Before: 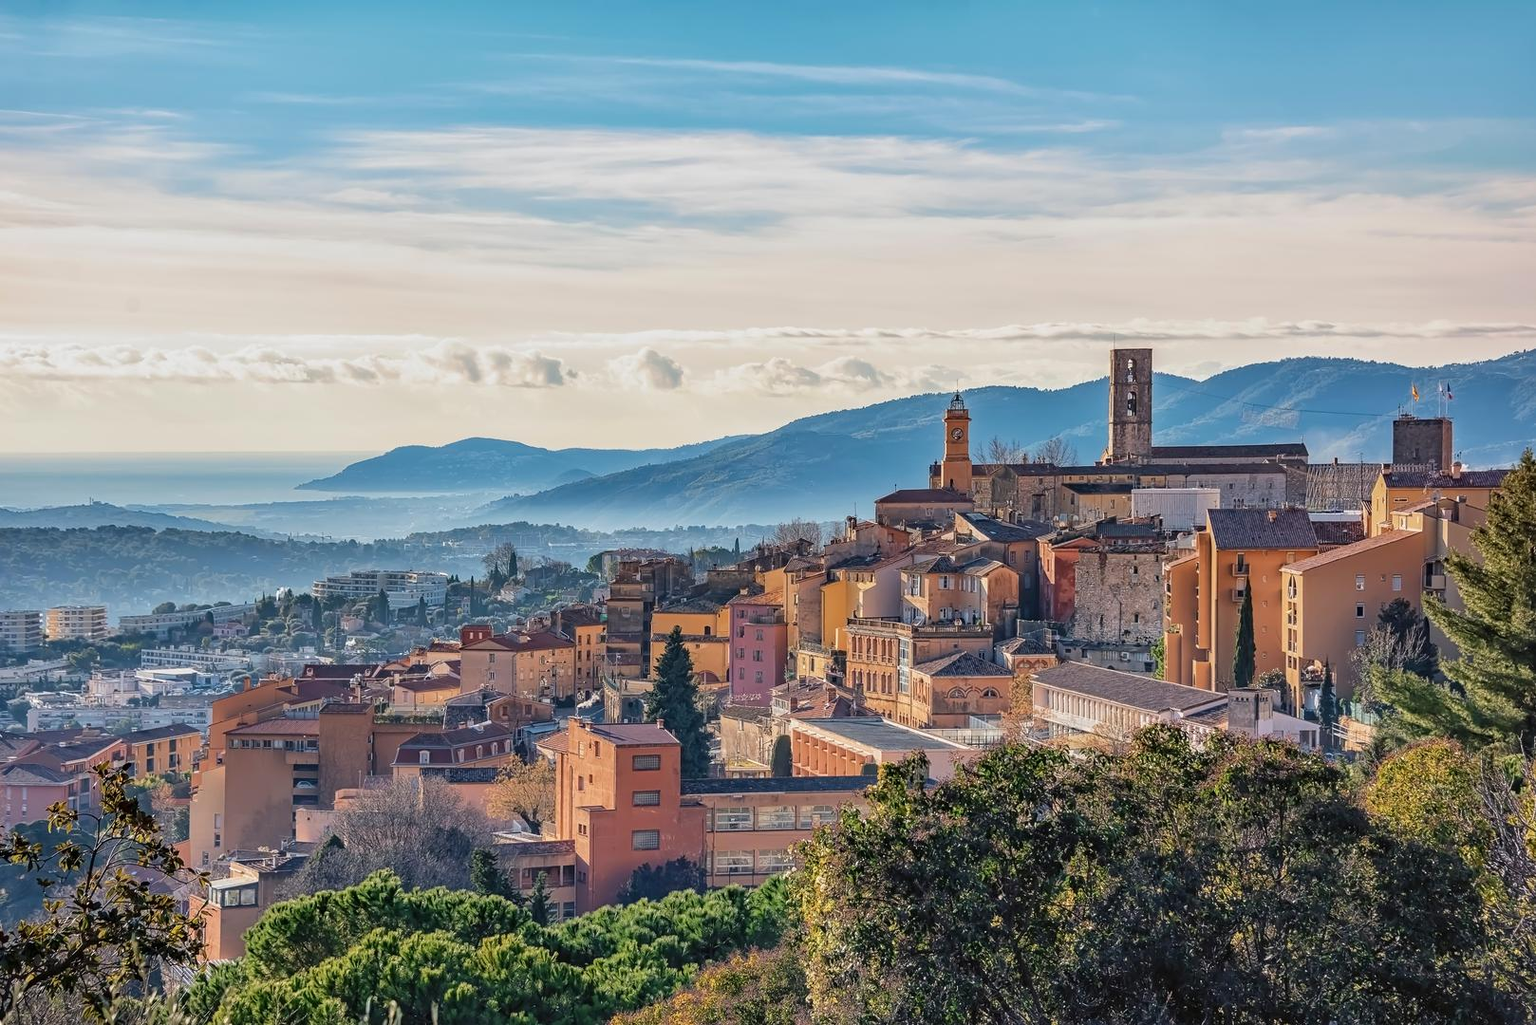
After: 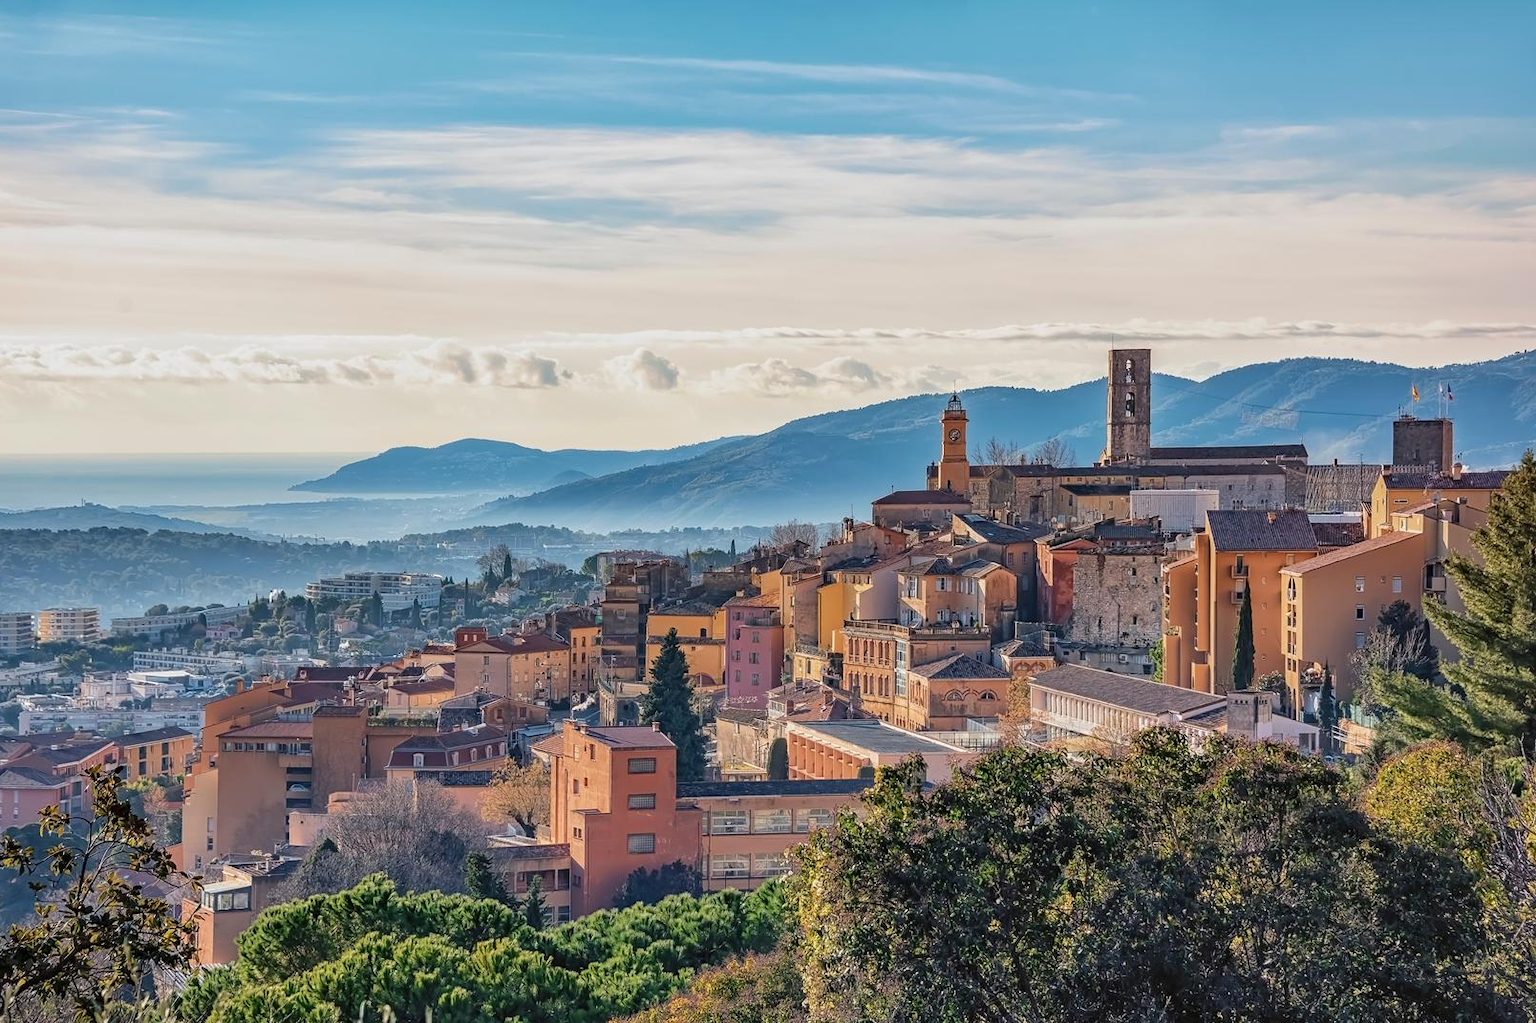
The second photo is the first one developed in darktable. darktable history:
shadows and highlights: shadows 30.8, highlights 0.294, soften with gaussian
crop and rotate: left 0.609%, top 0.35%, bottom 0.409%
